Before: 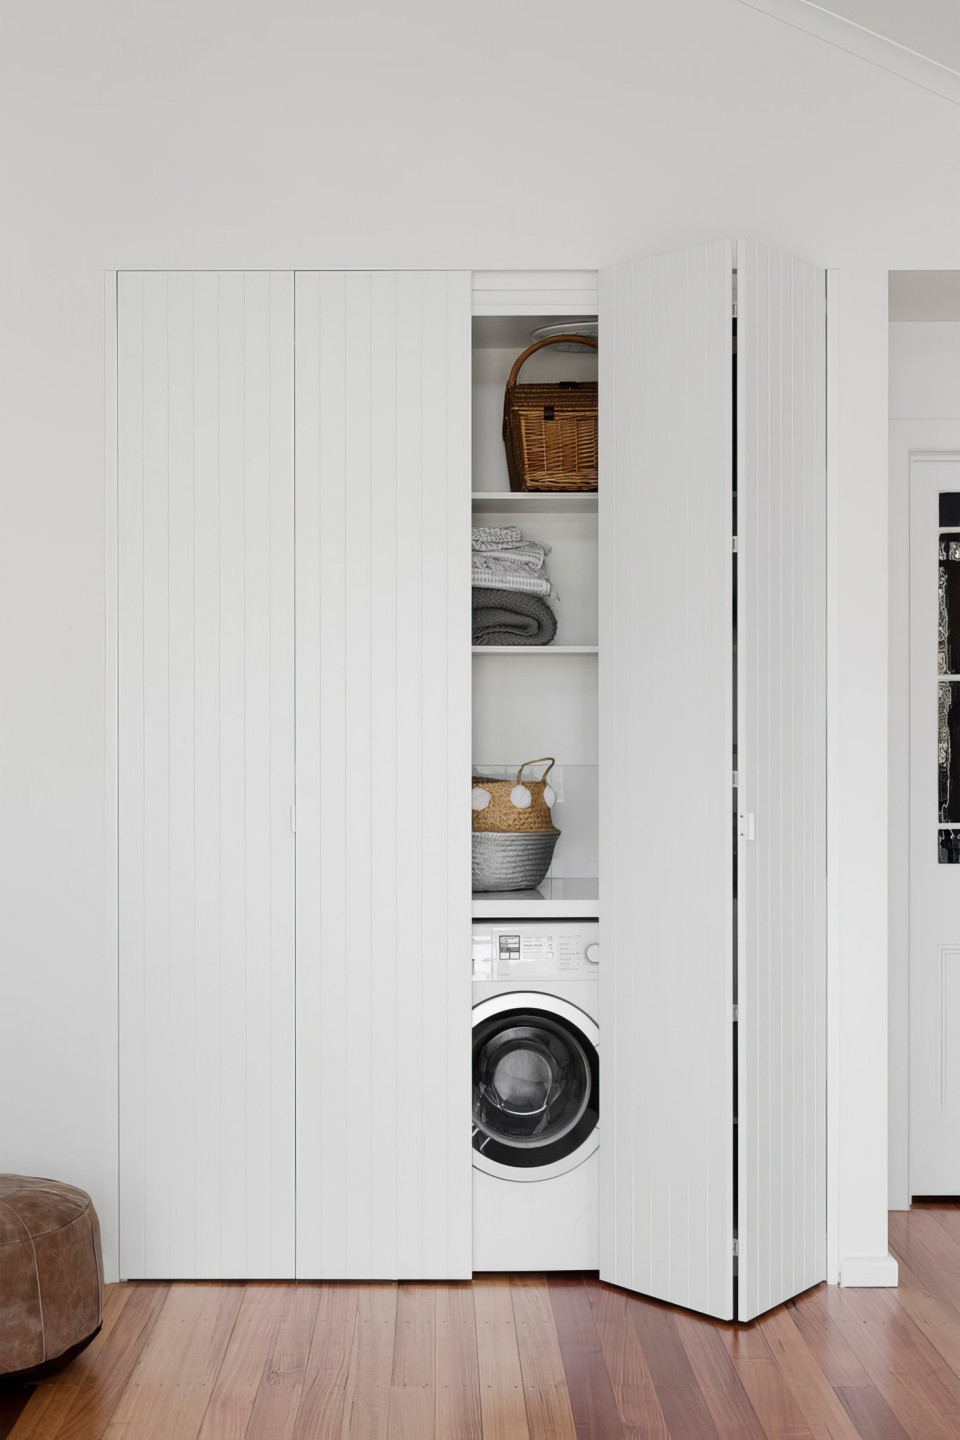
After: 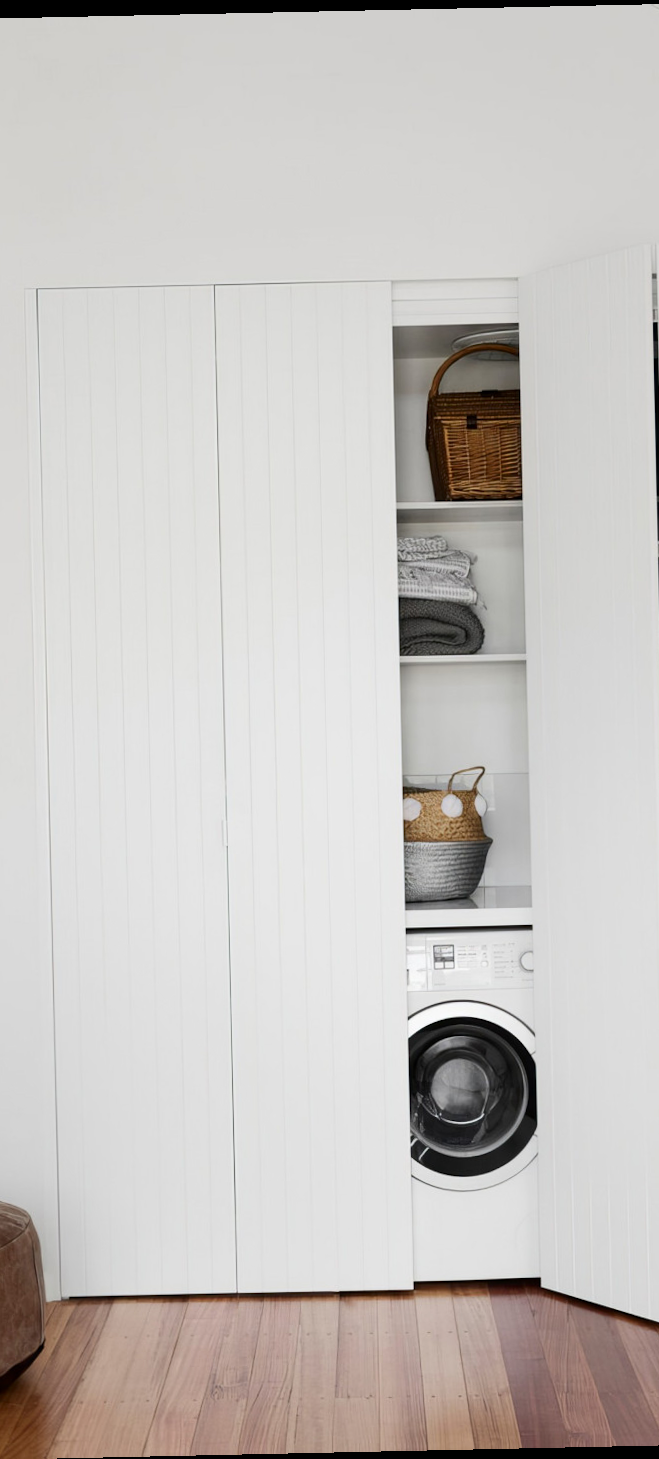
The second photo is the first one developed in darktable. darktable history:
crop and rotate: left 8.786%, right 24.548%
contrast brightness saturation: contrast 0.14
rotate and perspective: rotation -1.24°, automatic cropping off
